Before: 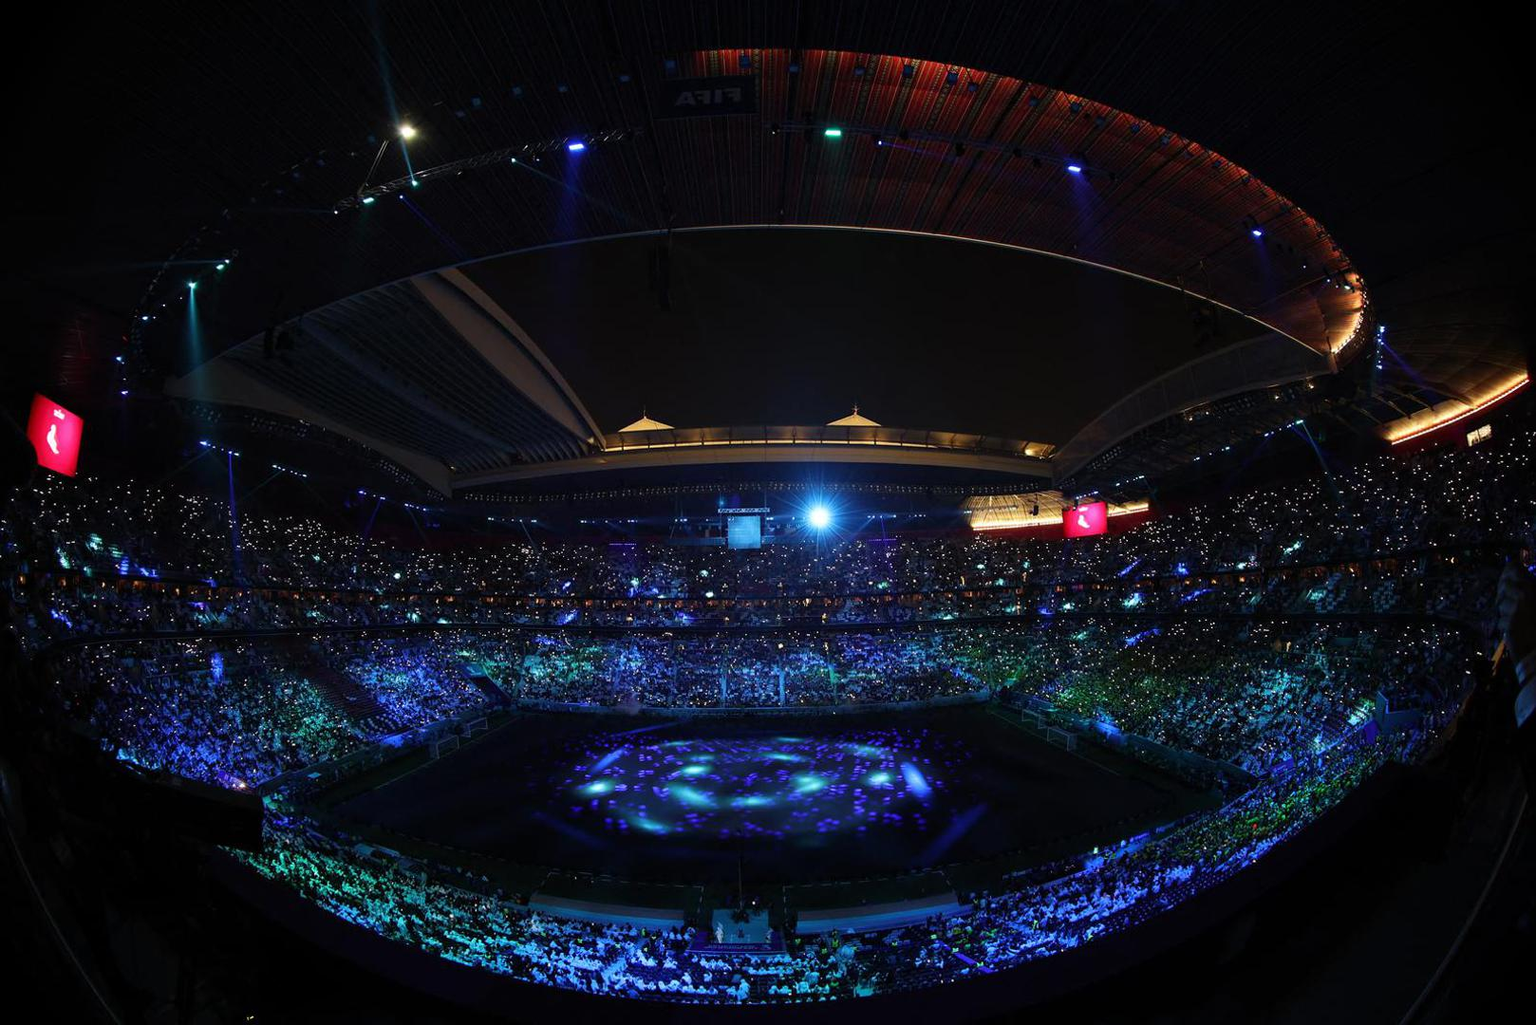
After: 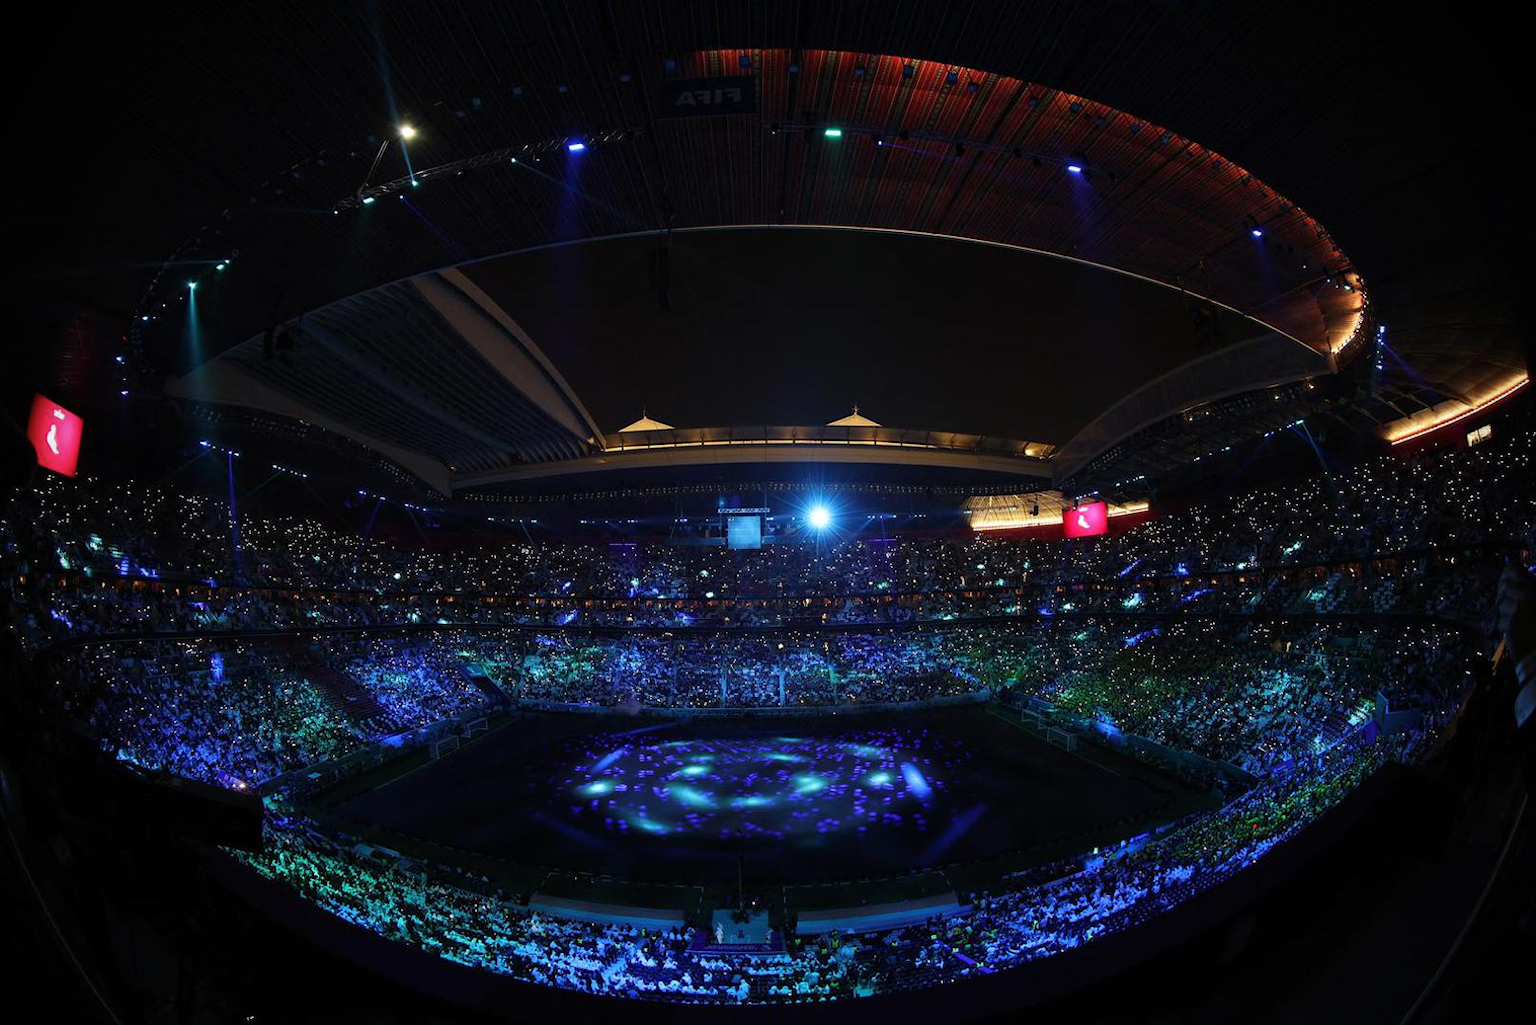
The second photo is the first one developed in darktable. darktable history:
vignetting: fall-off radius 60.56%, brightness -0.413, saturation -0.304
